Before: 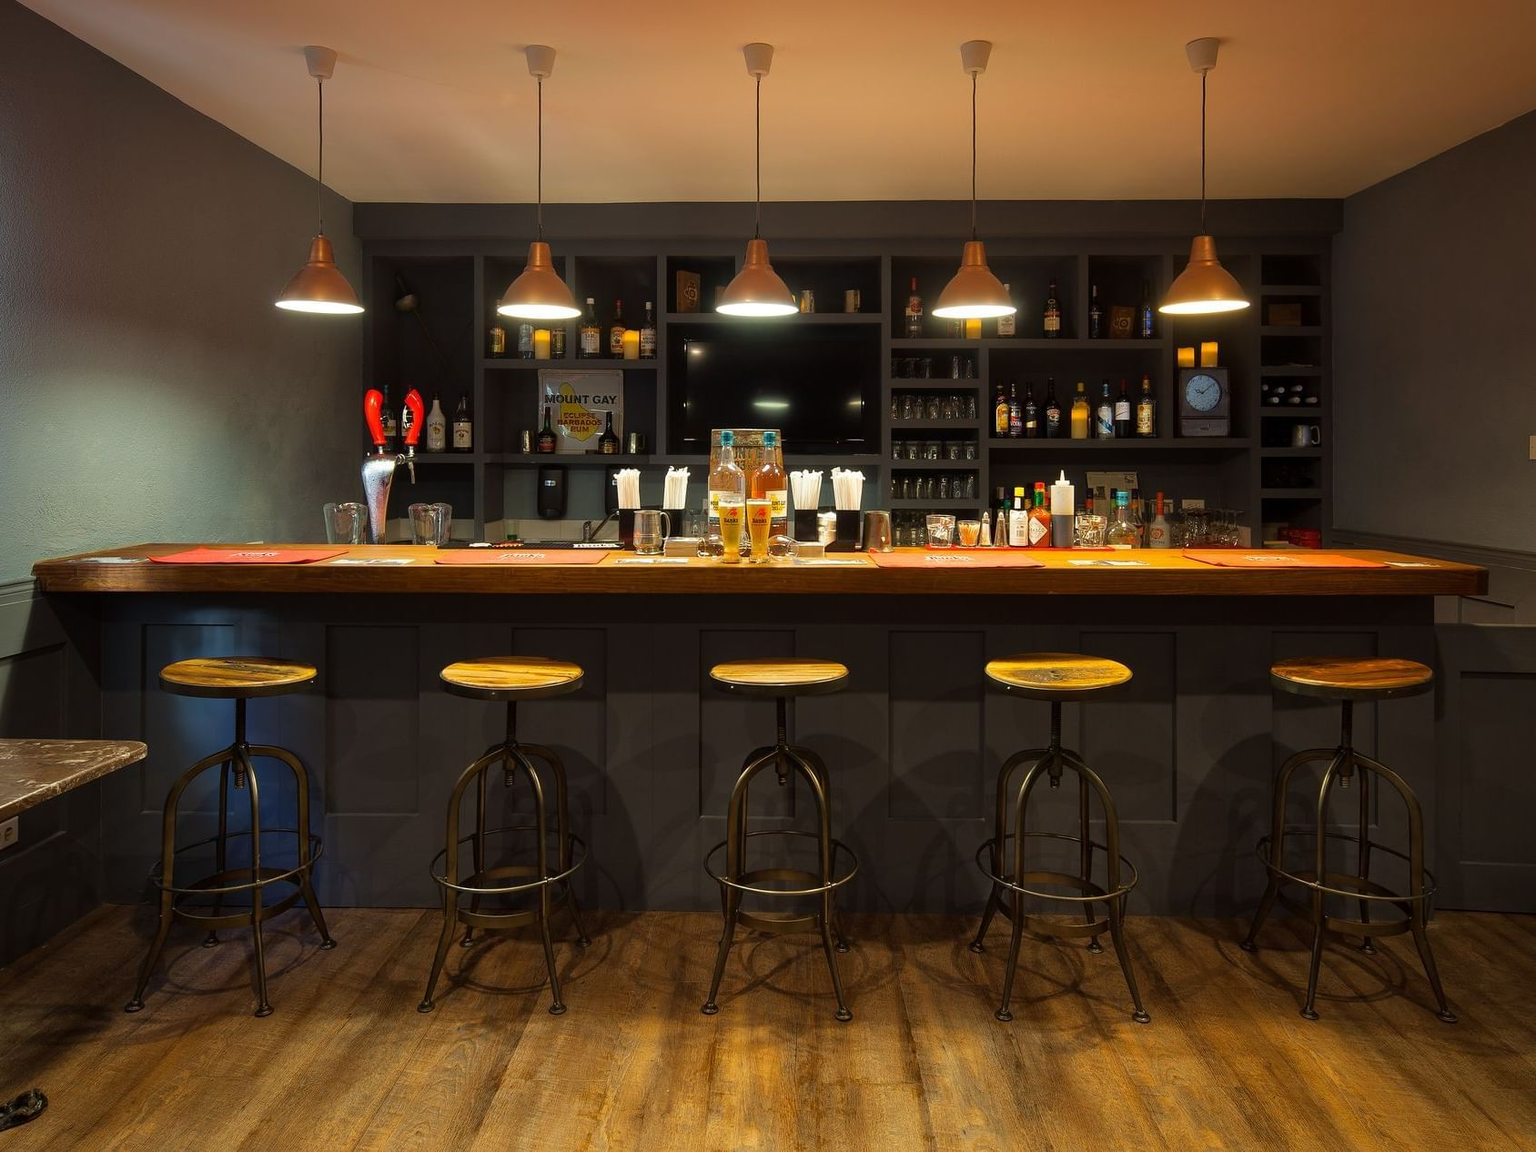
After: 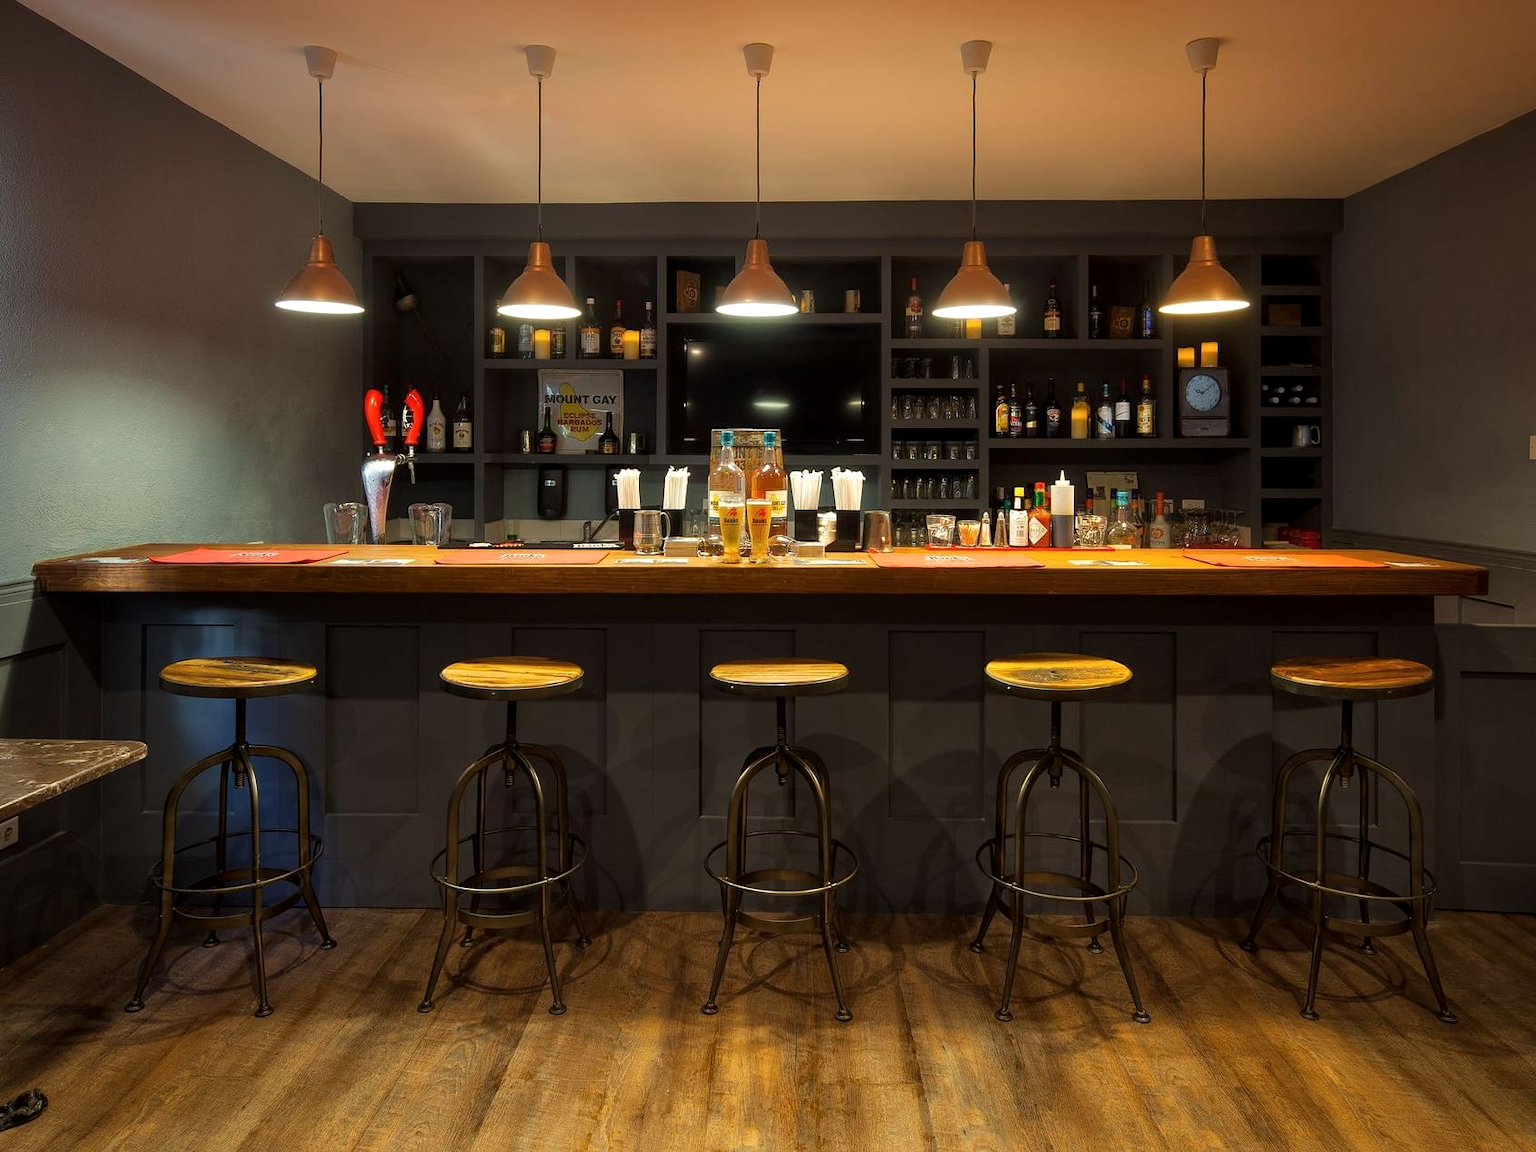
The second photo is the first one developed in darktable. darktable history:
local contrast: highlights 107%, shadows 99%, detail 120%, midtone range 0.2
